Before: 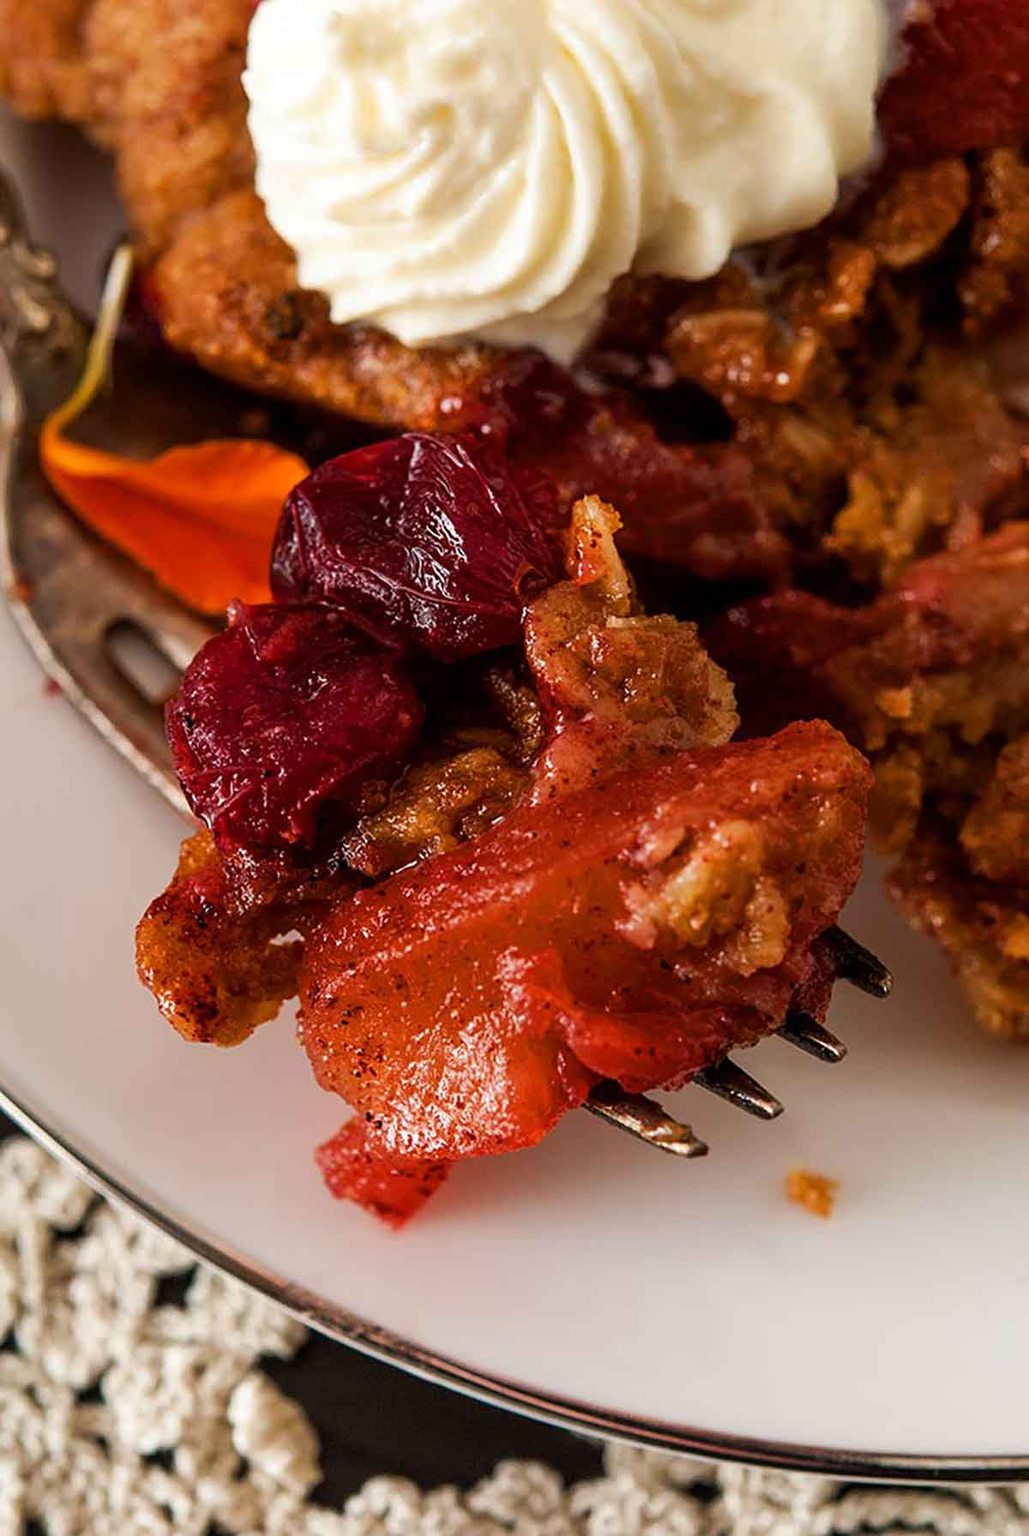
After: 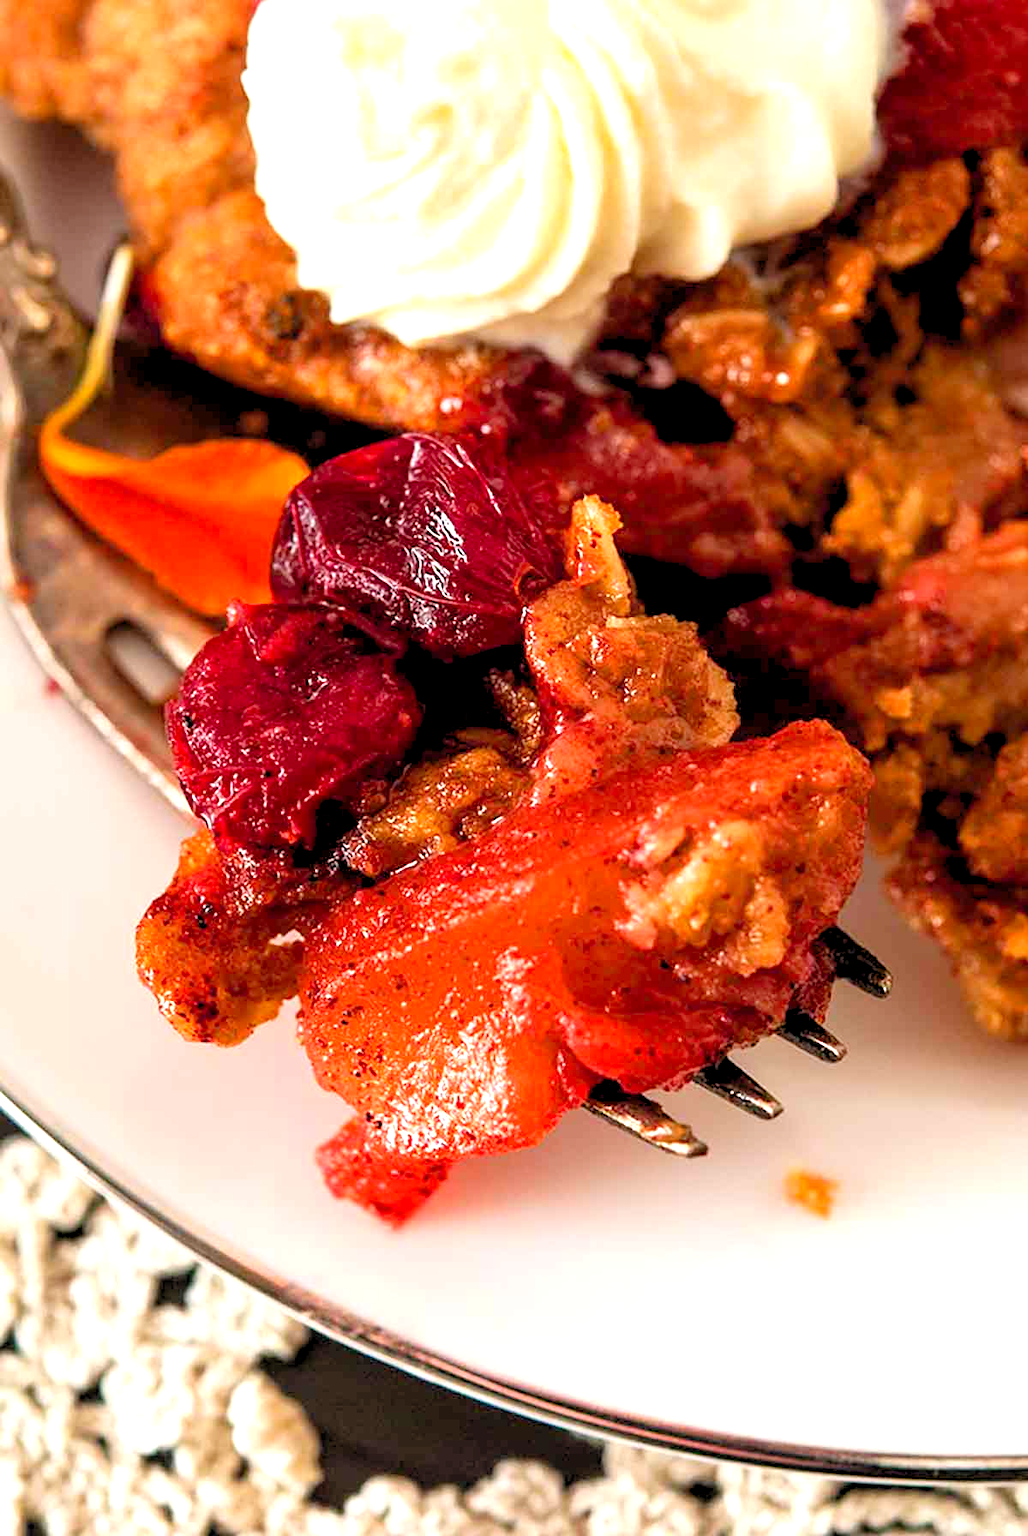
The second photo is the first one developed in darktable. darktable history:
levels: levels [0.044, 0.416, 0.908]
exposure: exposure 0.562 EV, compensate exposure bias true, compensate highlight preservation false
